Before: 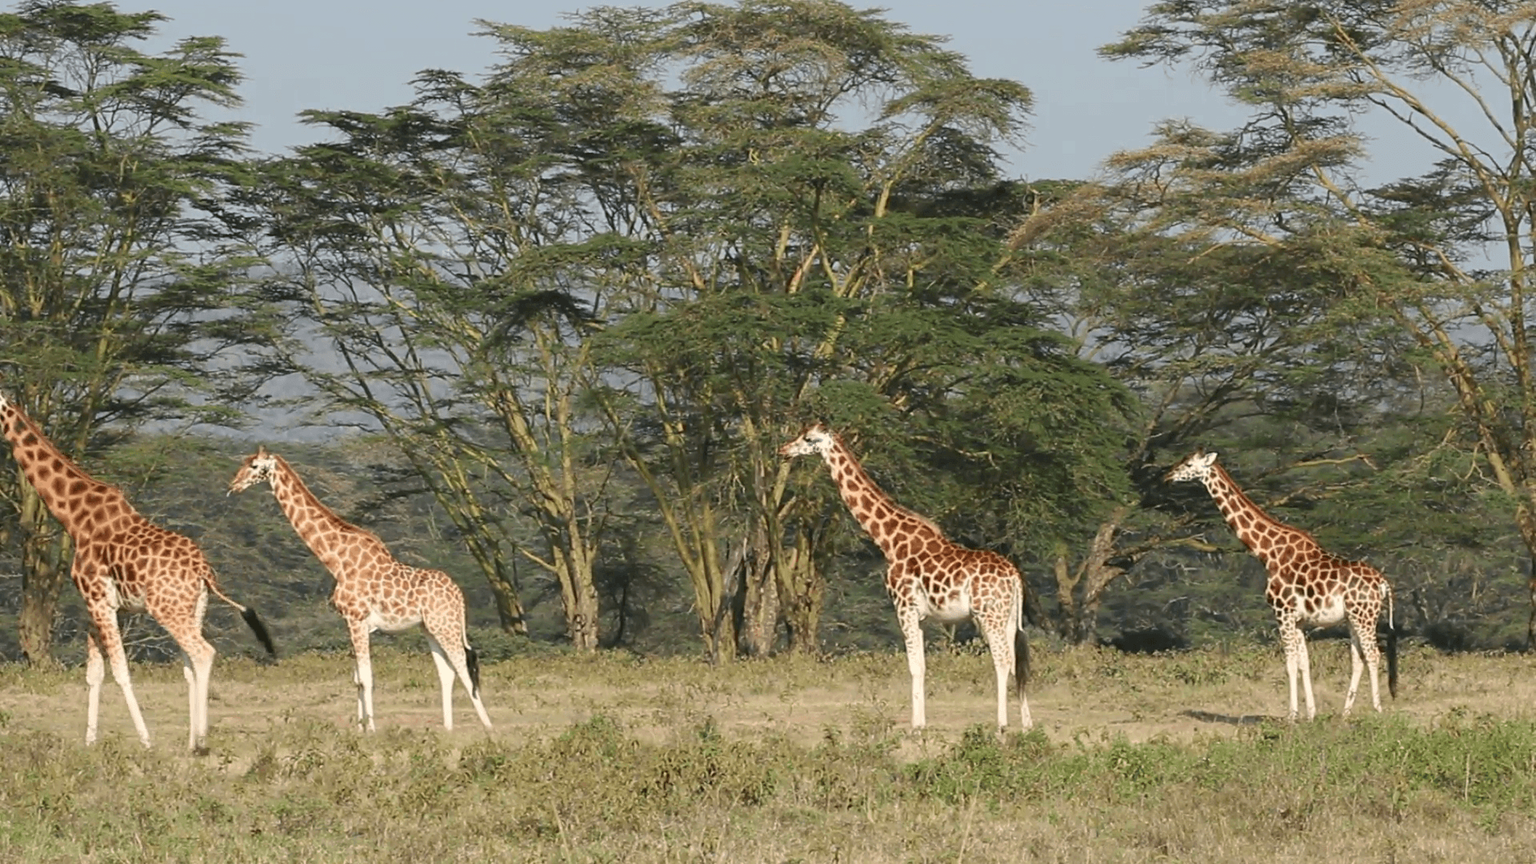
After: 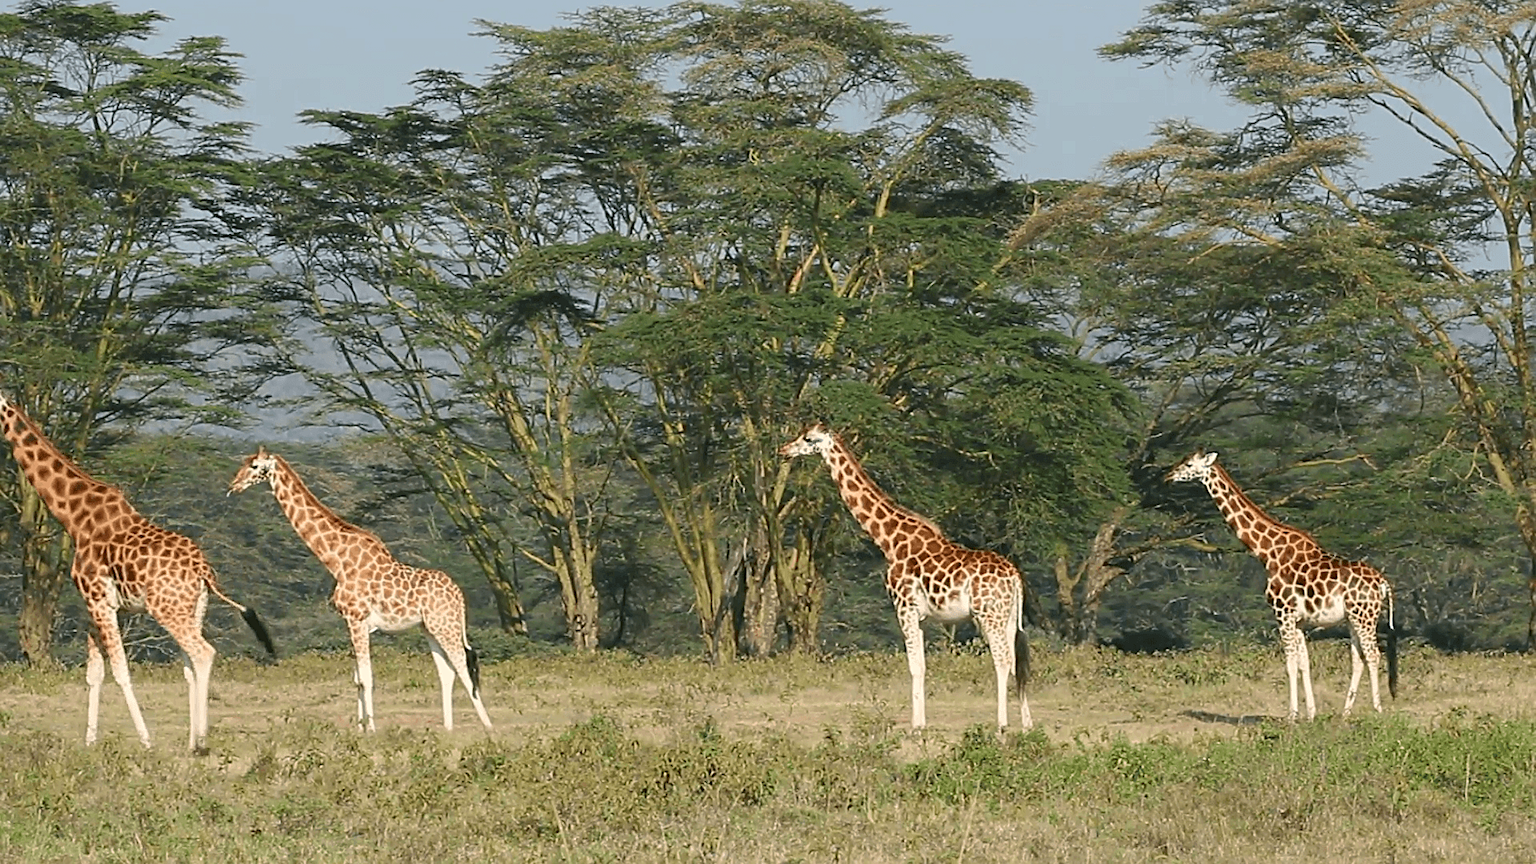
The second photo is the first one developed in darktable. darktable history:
color balance rgb: shadows lift › chroma 0.741%, shadows lift › hue 110.72°, power › chroma 0.496%, power › hue 215.34°, perceptual saturation grading › global saturation 10.549%, global vibrance 10.82%
sharpen: on, module defaults
